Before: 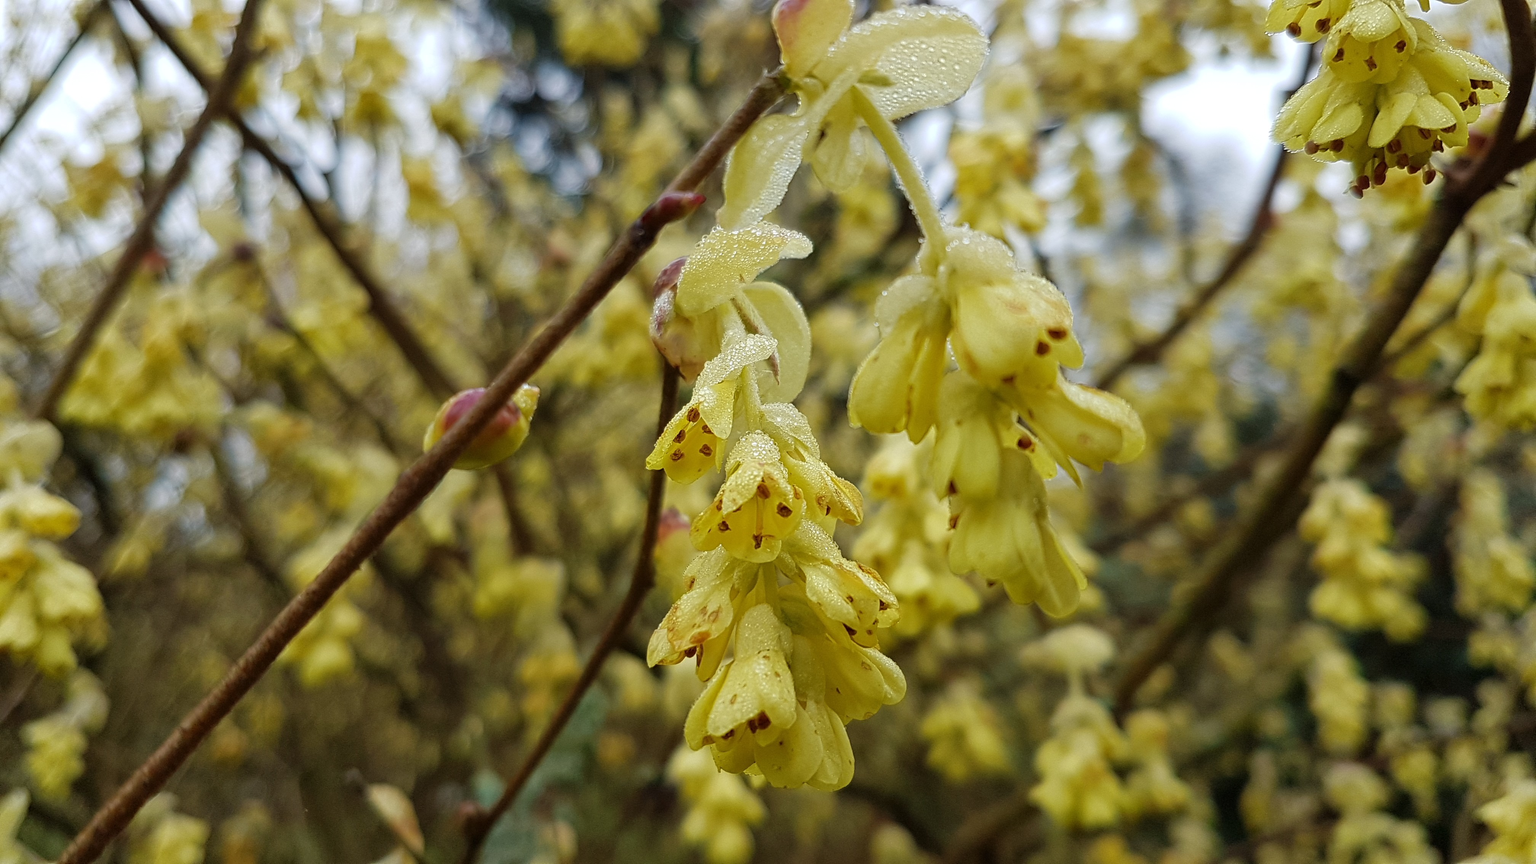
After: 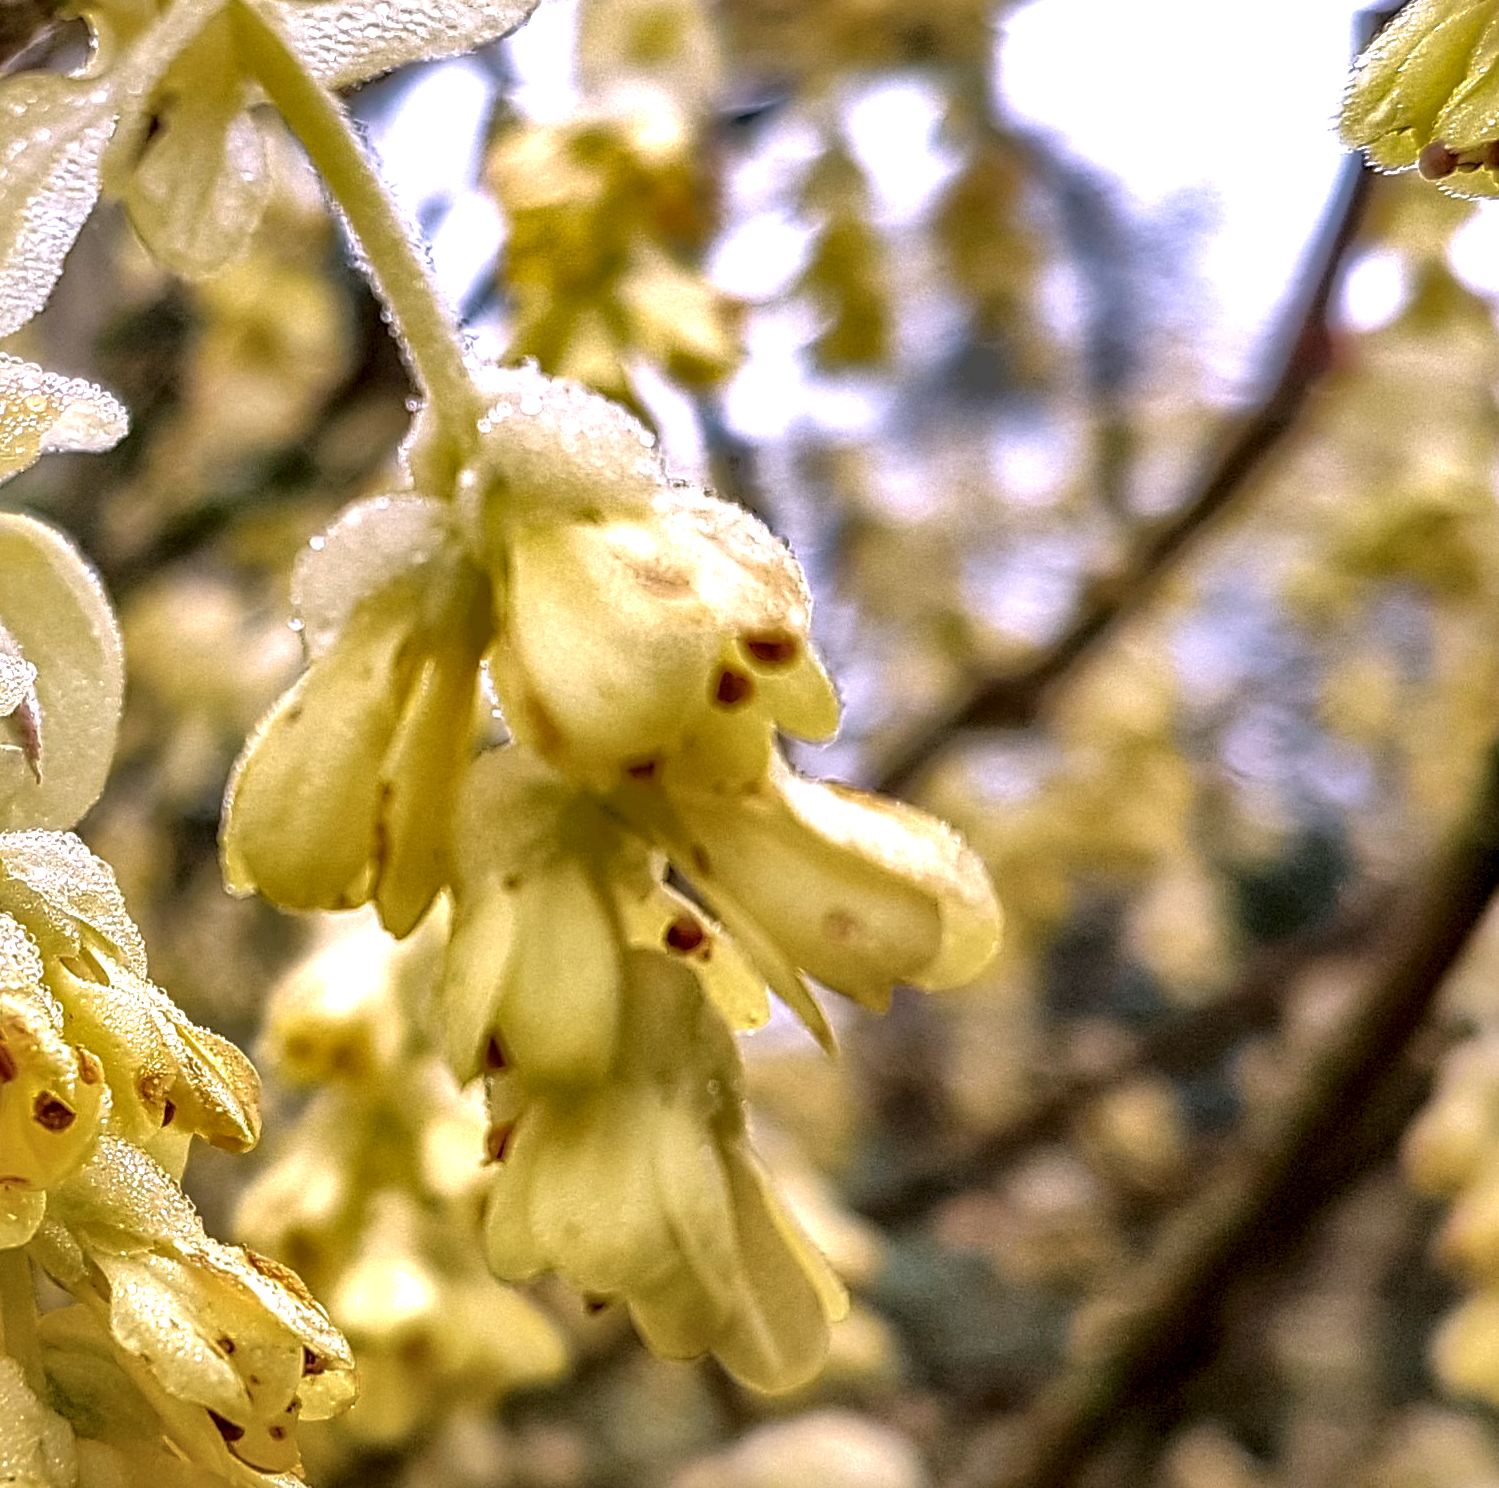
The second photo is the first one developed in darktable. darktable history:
color correction: highlights a* 15.33, highlights b* -20.71
crop and rotate: left 49.733%, top 10.089%, right 13.075%, bottom 24.295%
exposure: black level correction 0, exposure 0.694 EV, compensate exposure bias true, compensate highlight preservation false
shadows and highlights: shadows 40.11, highlights -59.73
local contrast: highlights 60%, shadows 61%, detail 160%
